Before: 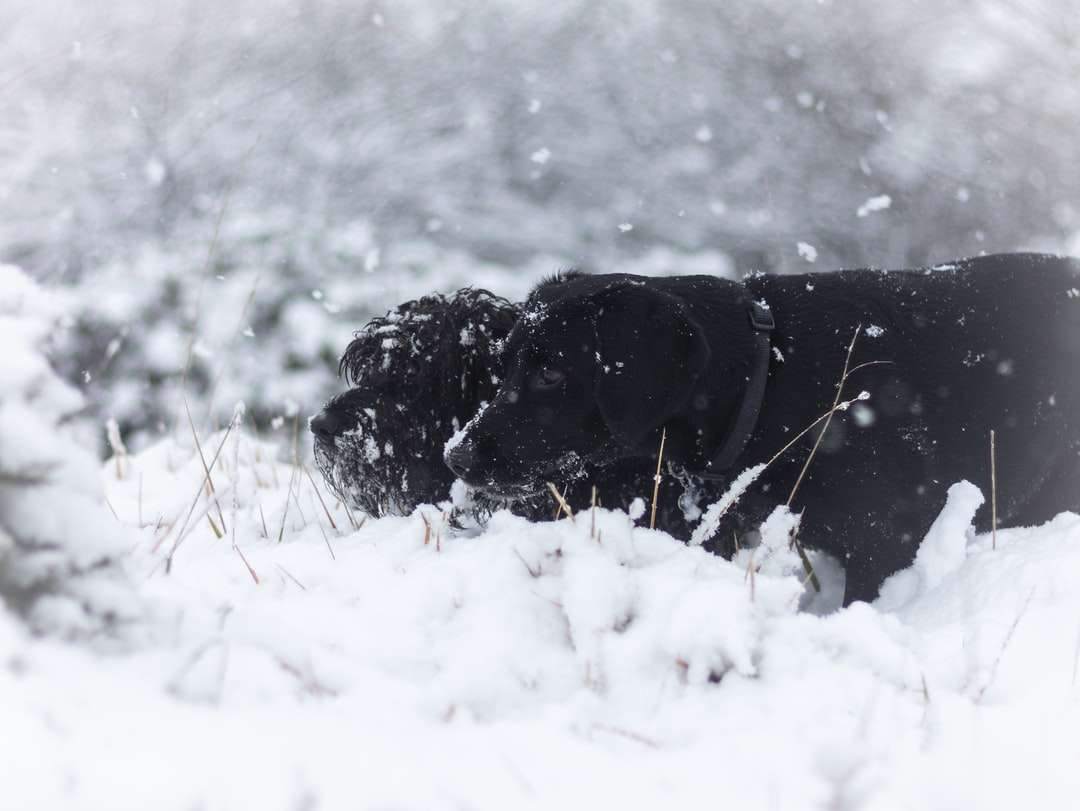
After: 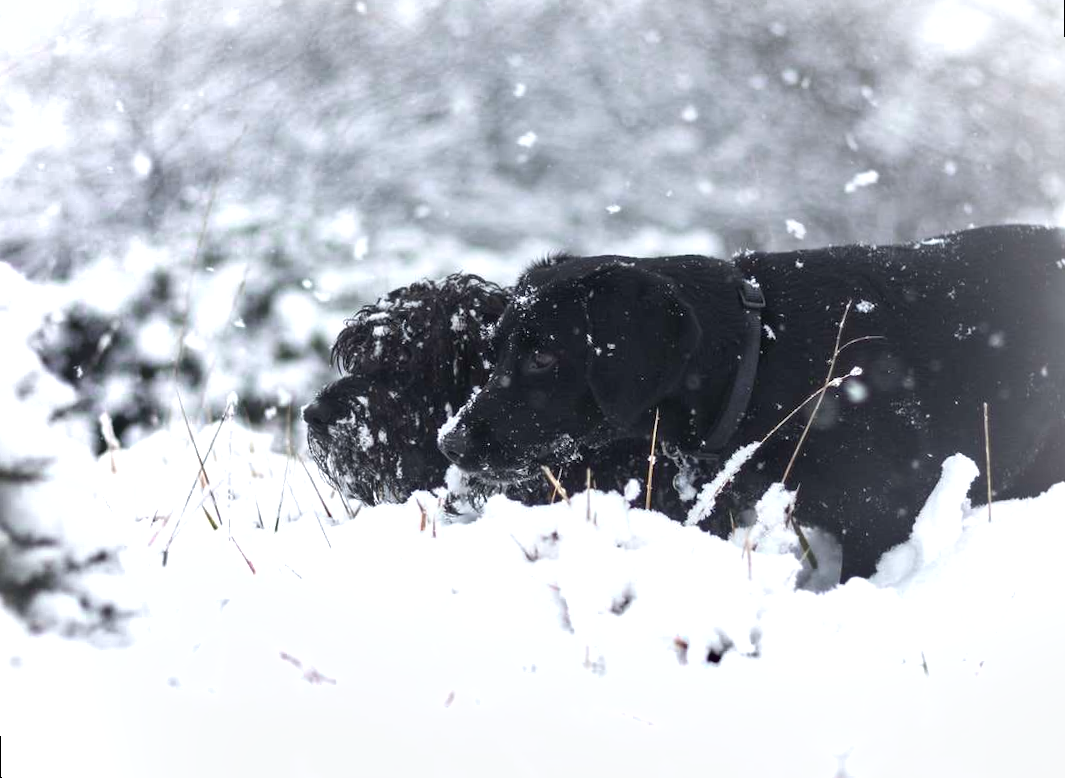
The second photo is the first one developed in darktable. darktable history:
rotate and perspective: rotation -1.42°, crop left 0.016, crop right 0.984, crop top 0.035, crop bottom 0.965
exposure: black level correction 0.001, exposure 0.5 EV, compensate exposure bias true, compensate highlight preservation false
shadows and highlights: soften with gaussian
